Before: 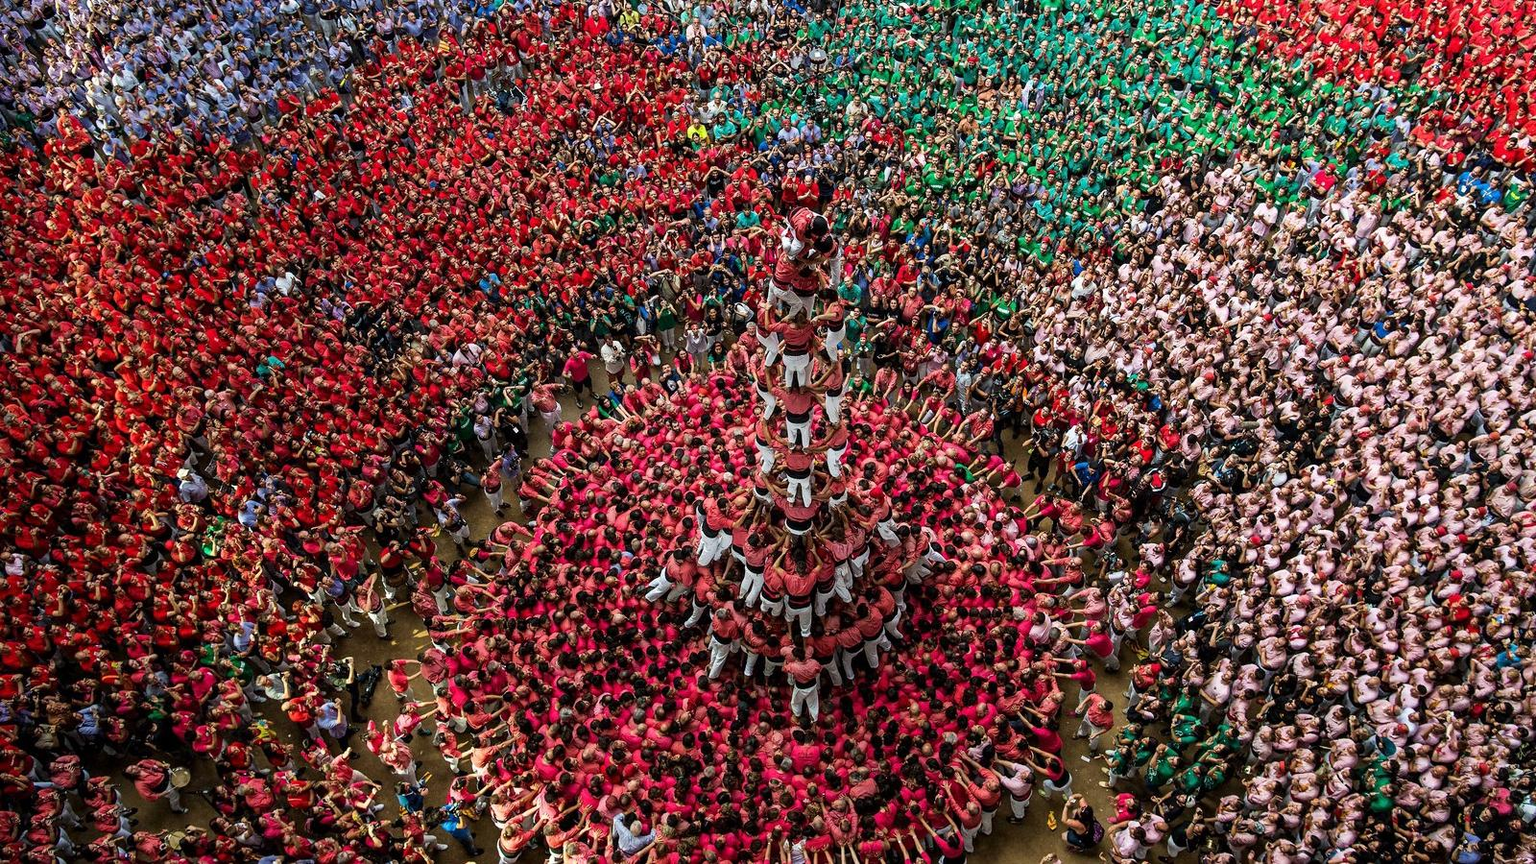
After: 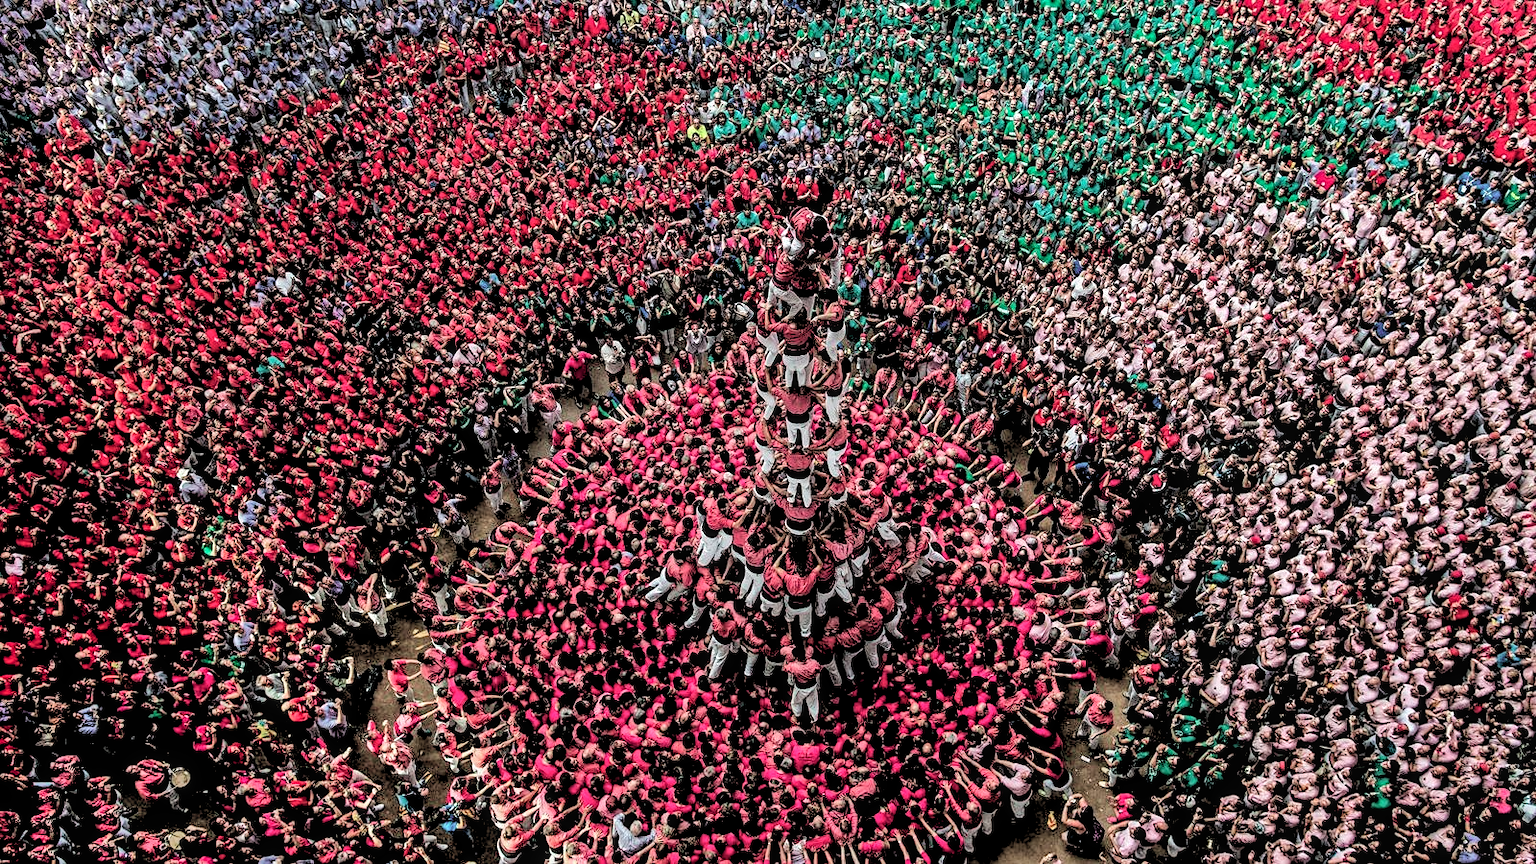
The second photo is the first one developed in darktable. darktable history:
color contrast: blue-yellow contrast 0.62
sharpen: amount 0.2
shadows and highlights: soften with gaussian
local contrast: on, module defaults
rgb levels: levels [[0.029, 0.461, 0.922], [0, 0.5, 1], [0, 0.5, 1]]
